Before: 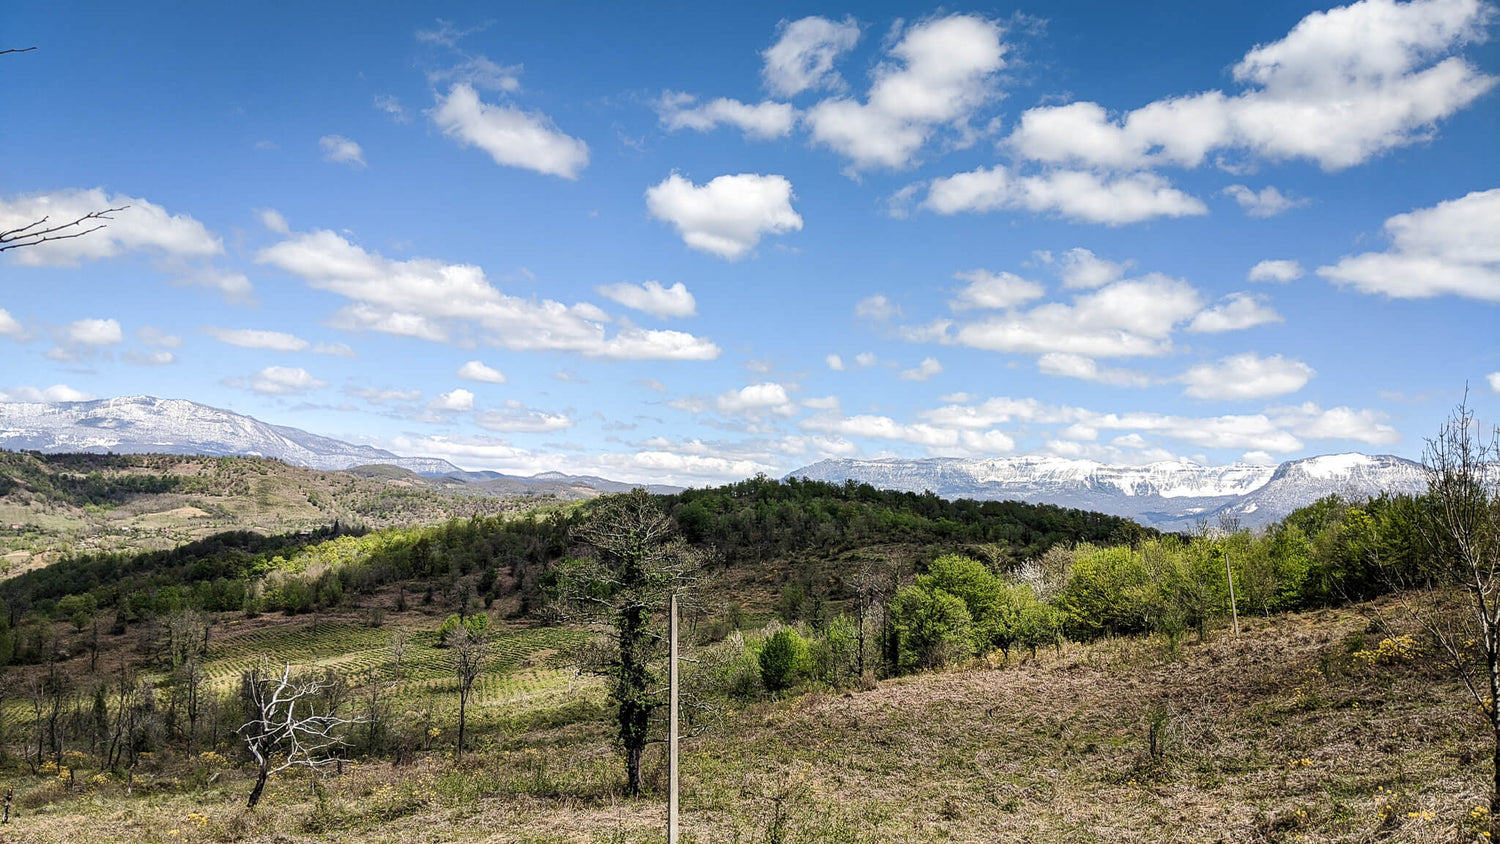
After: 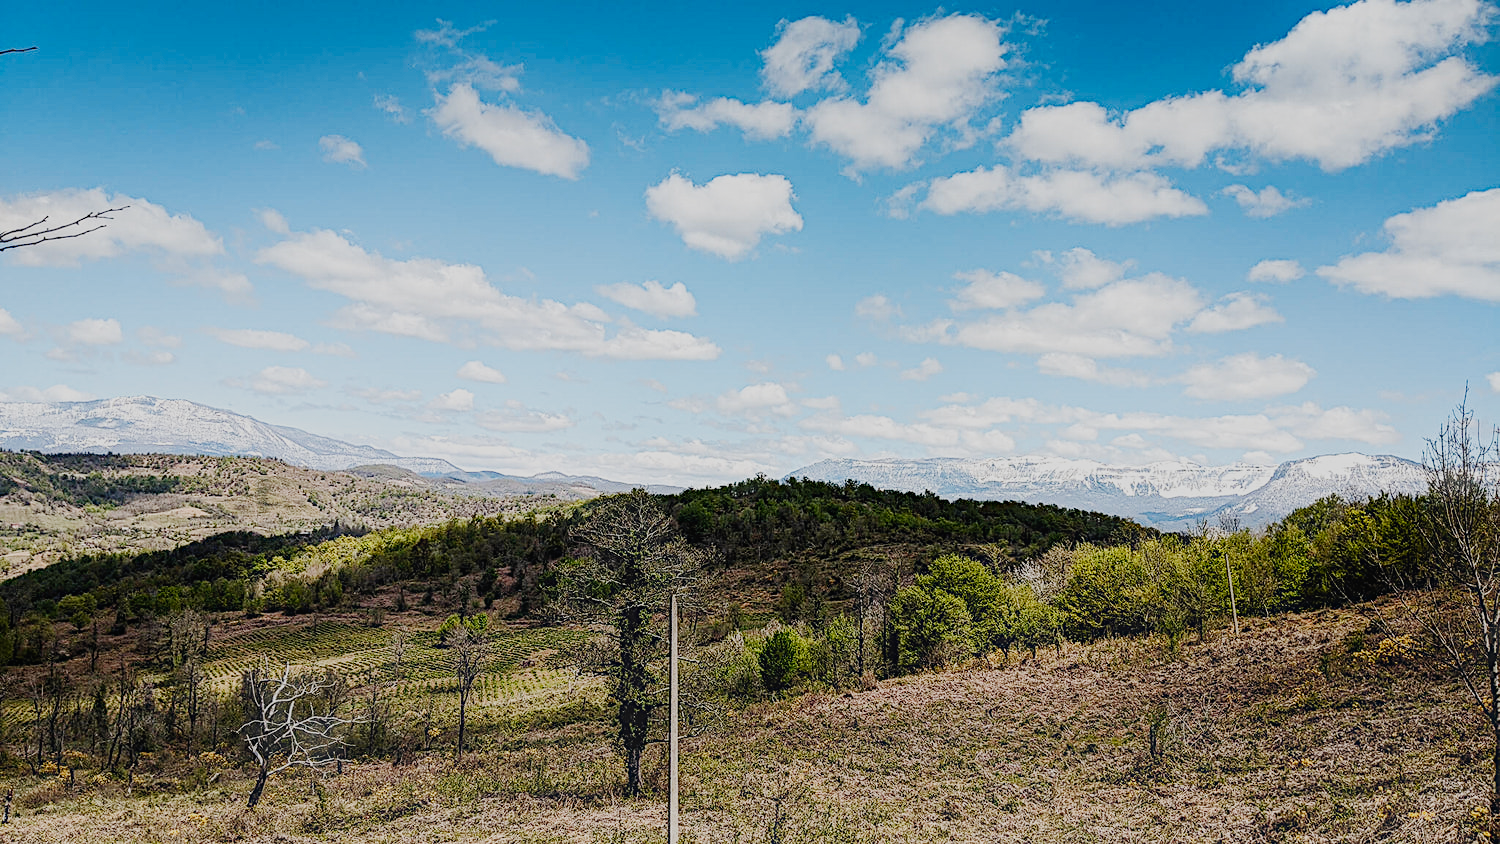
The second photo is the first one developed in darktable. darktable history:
sigmoid "smooth": skew -0.2, preserve hue 0%, red attenuation 0.1, red rotation 0.035, green attenuation 0.1, green rotation -0.017, blue attenuation 0.15, blue rotation -0.052, base primaries Rec2020
contrast equalizer "soft": y [[0.439, 0.44, 0.442, 0.457, 0.493, 0.498], [0.5 ×6], [0.5 ×6], [0 ×6], [0 ×6]]
color balance rgb "basic colorfulness: standard": perceptual saturation grading › global saturation 20%, perceptual saturation grading › highlights -25%, perceptual saturation grading › shadows 25%
color balance rgb "medium contrast": perceptual brilliance grading › highlights 20%, perceptual brilliance grading › mid-tones 10%, perceptual brilliance grading › shadows -20%
diffuse or sharpen "sharpen demosaicing: AA filter": edge sensitivity 1, 1st order anisotropy 100%, 2nd order anisotropy 100%, 3rd order anisotropy 100%, 4th order anisotropy 100%, 1st order speed -25%, 2nd order speed -25%, 3rd order speed -25%, 4th order speed -25%
diffuse or sharpen "diffusion": radius span 77, 1st order speed 50%, 2nd order speed 50%, 3rd order speed 50%, 4th order speed 50% | blend: blend mode normal, opacity 25%; mask: uniform (no mask)
haze removal: strength -0.1, adaptive false
rgb primaries "nice": tint hue -2.48°, red hue -0.024, green purity 1.08, blue hue -0.112, blue purity 1.17
exposure "magic lantern defaults": compensate highlight preservation false
